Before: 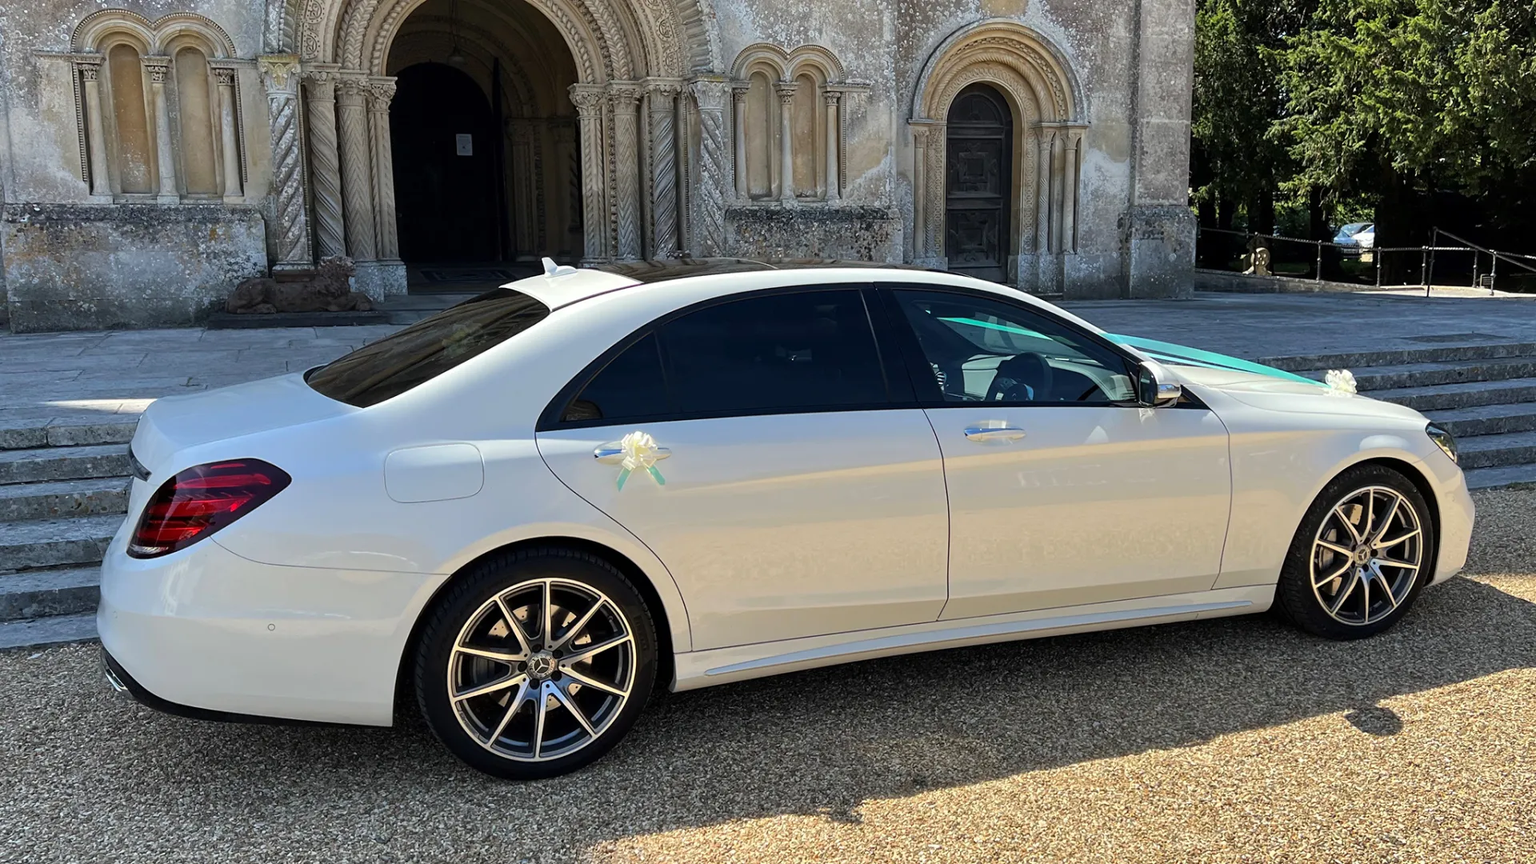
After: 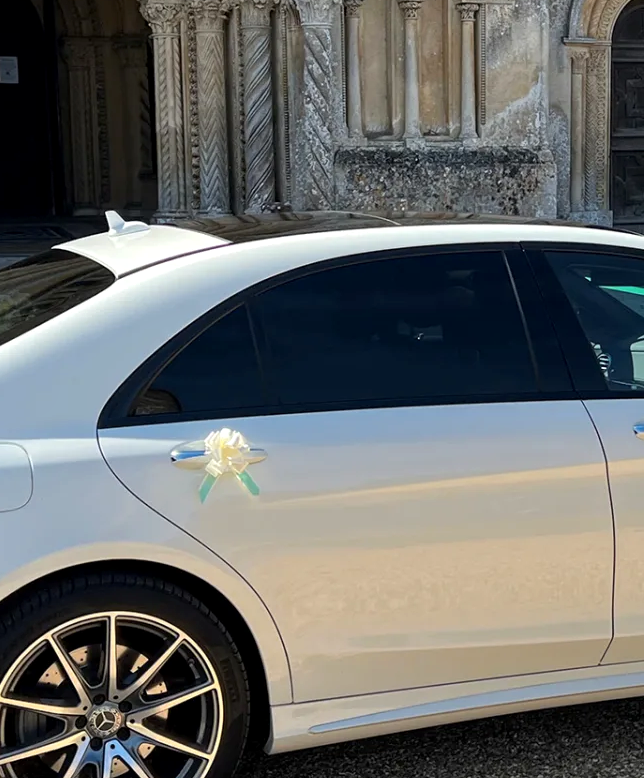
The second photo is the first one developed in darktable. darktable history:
crop and rotate: left 29.805%, top 10.398%, right 36.64%, bottom 17.546%
color zones: curves: ch1 [(0.239, 0.552) (0.75, 0.5)]; ch2 [(0.25, 0.462) (0.749, 0.457)]
local contrast: highlights 102%, shadows 100%, detail 120%, midtone range 0.2
